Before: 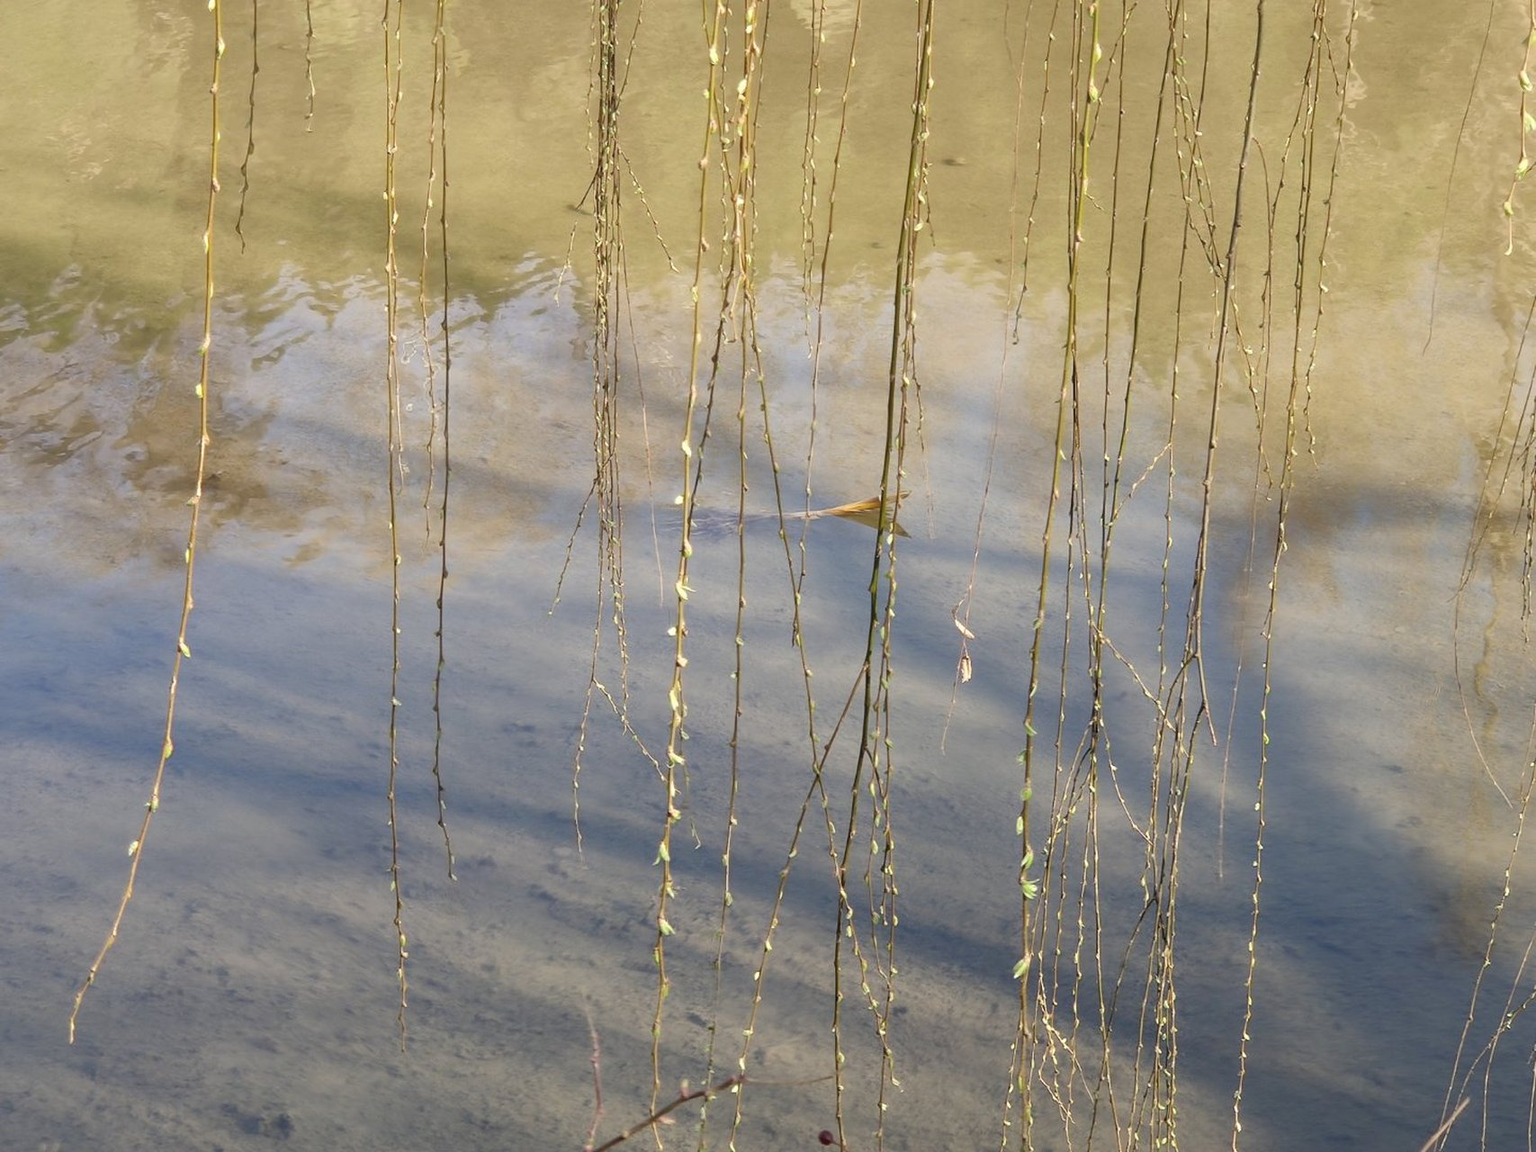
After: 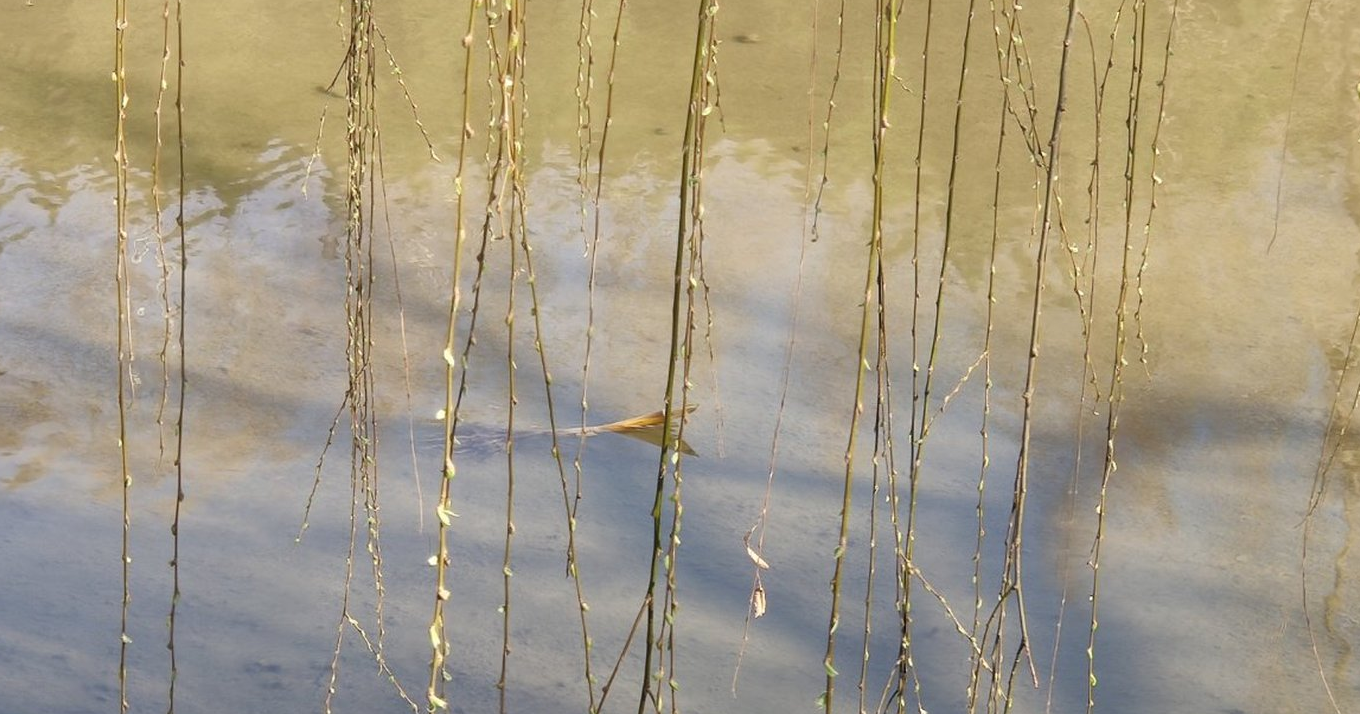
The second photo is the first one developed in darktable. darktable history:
crop: left 18.417%, top 11.083%, right 1.898%, bottom 33.045%
